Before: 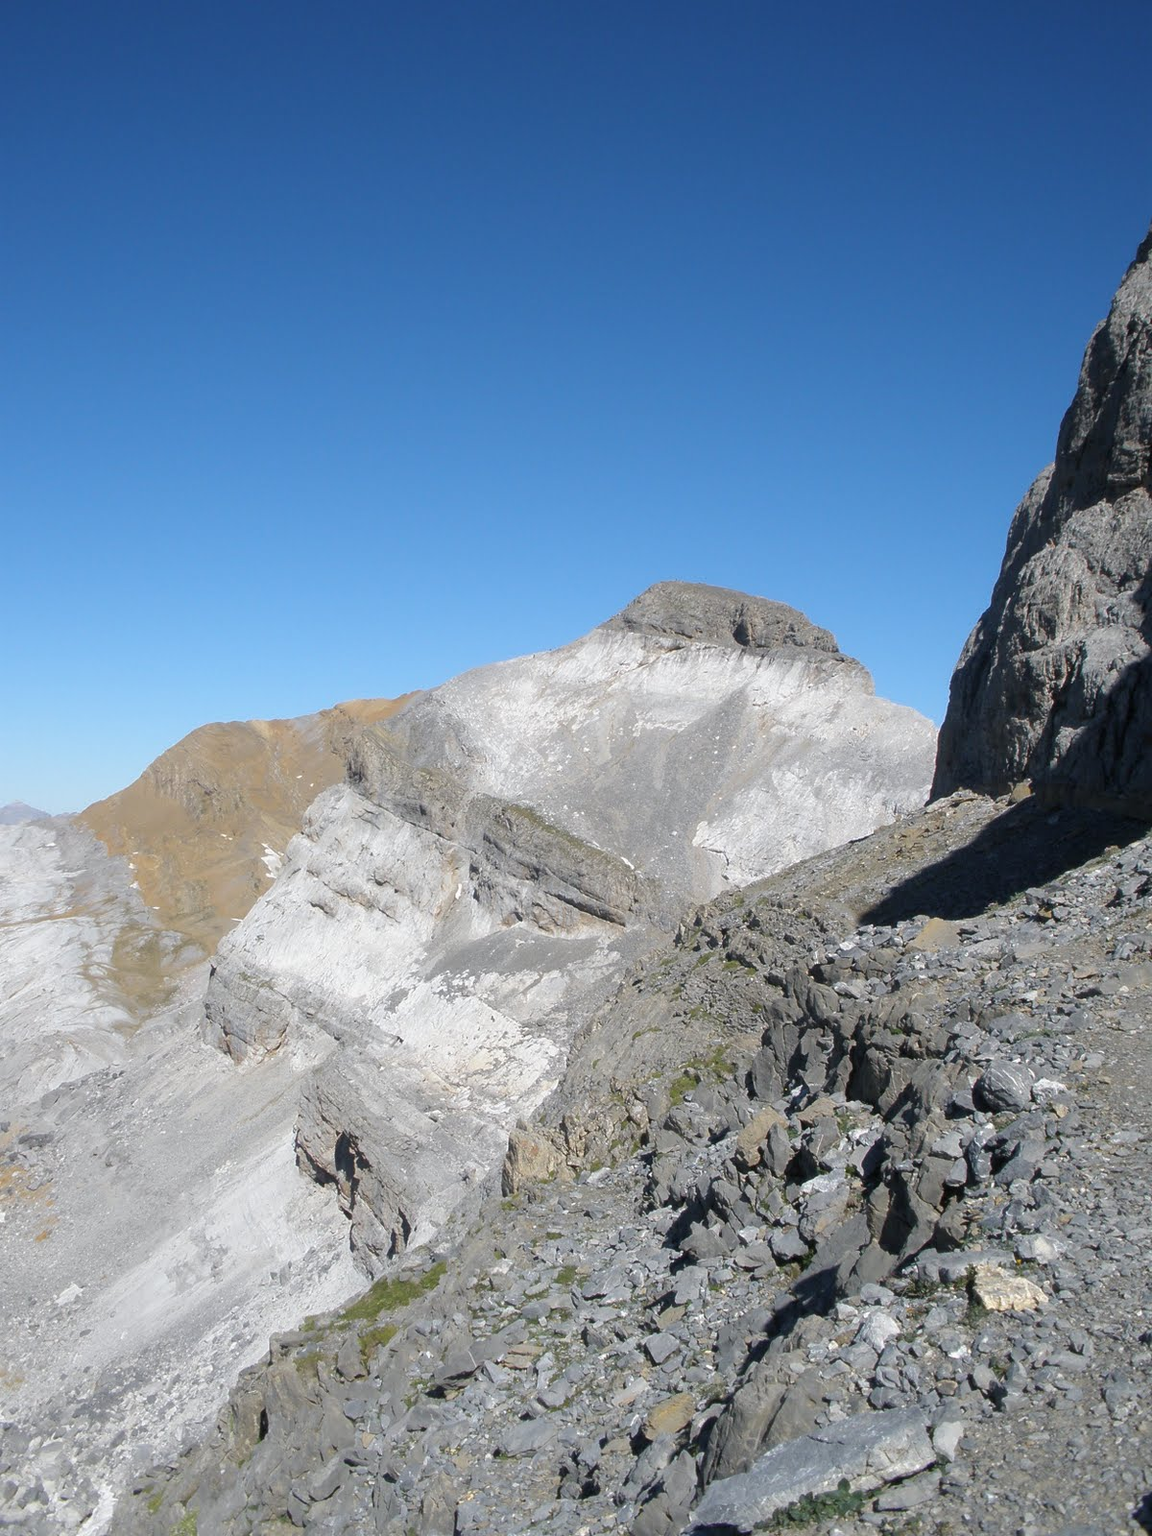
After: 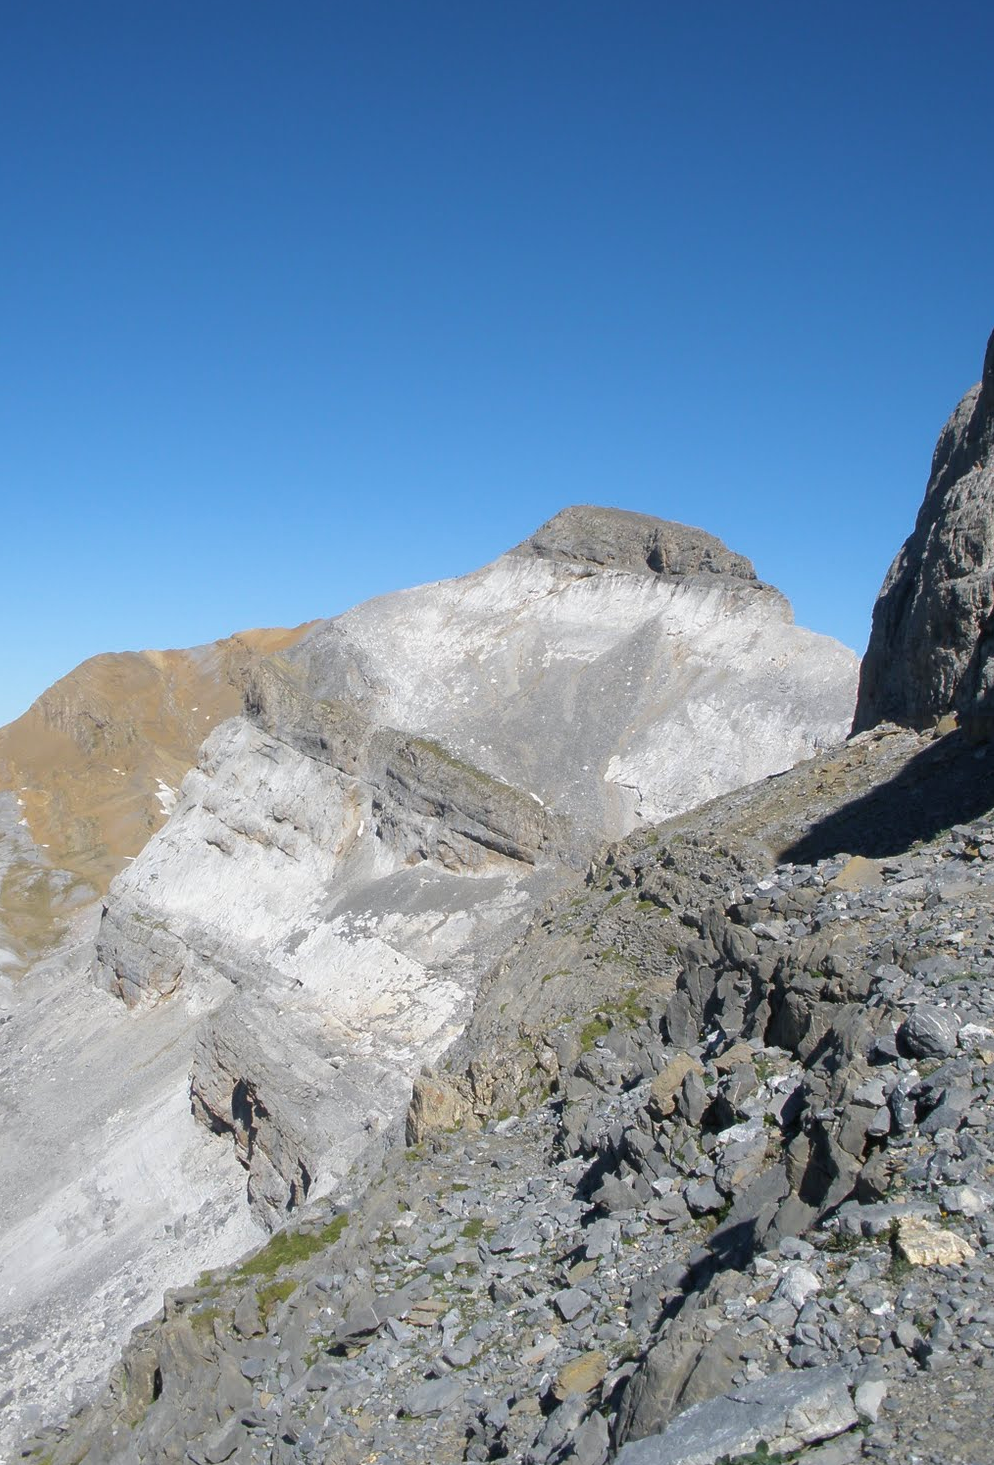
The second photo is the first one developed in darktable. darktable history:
crop: left 9.807%, top 6.259%, right 7.334%, bottom 2.177%
velvia: strength 15%
